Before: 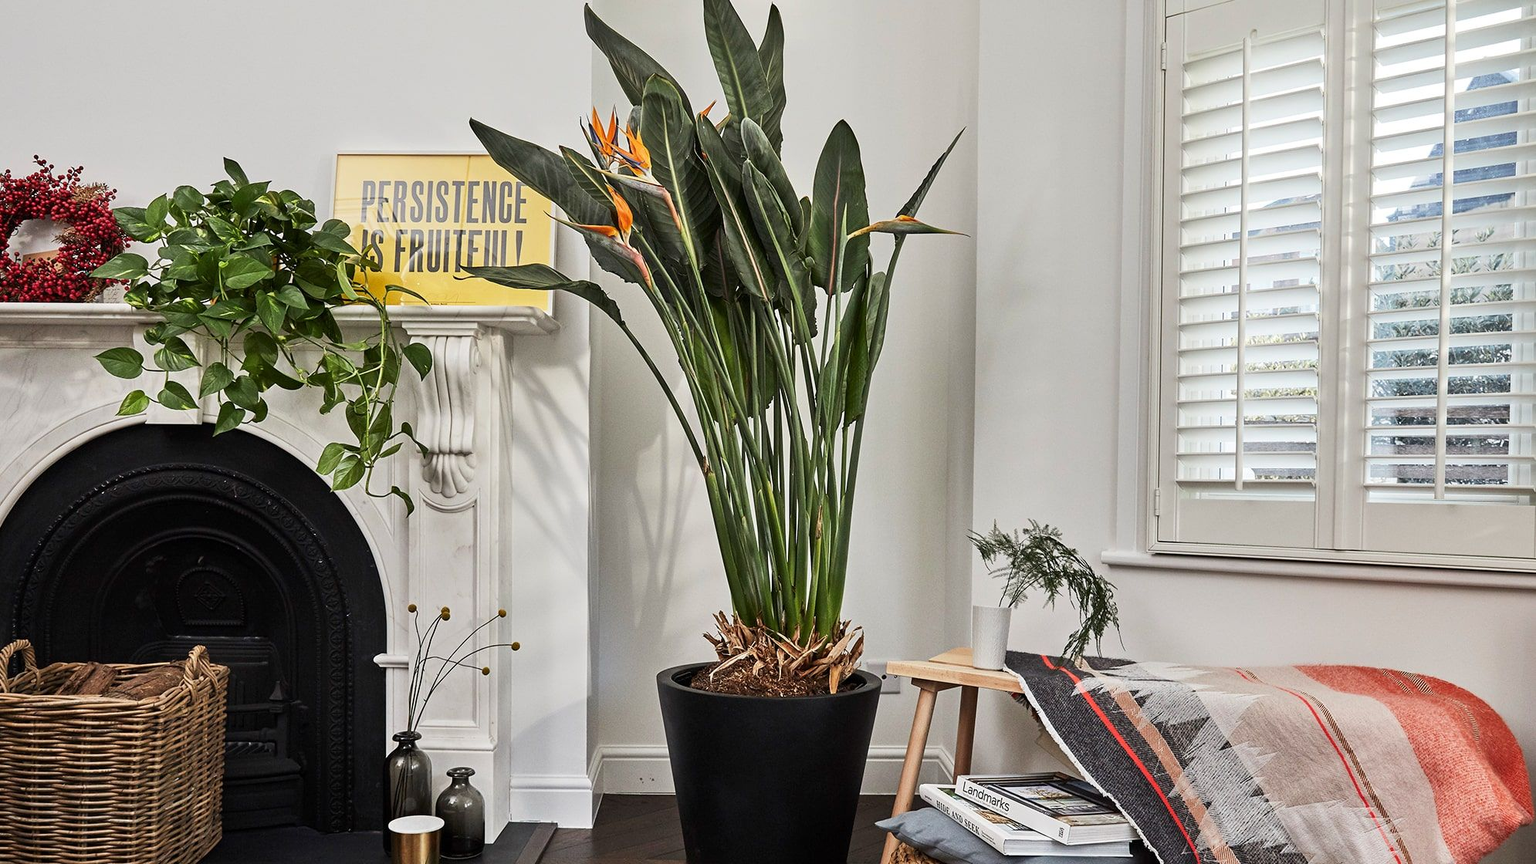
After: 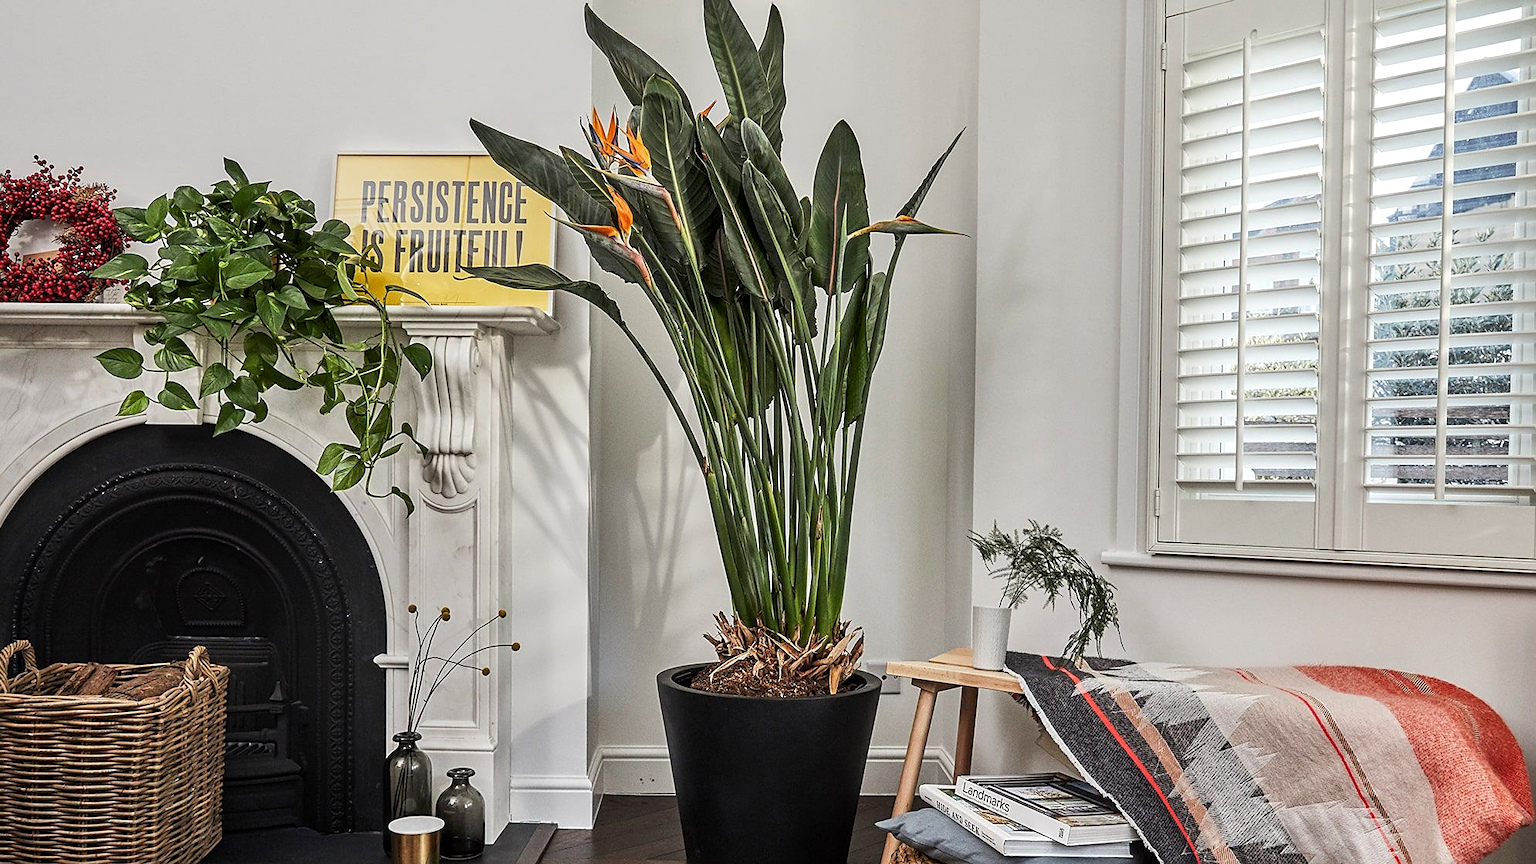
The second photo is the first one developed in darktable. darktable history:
local contrast: on, module defaults
sharpen: radius 1.864, amount 0.398, threshold 1.271
